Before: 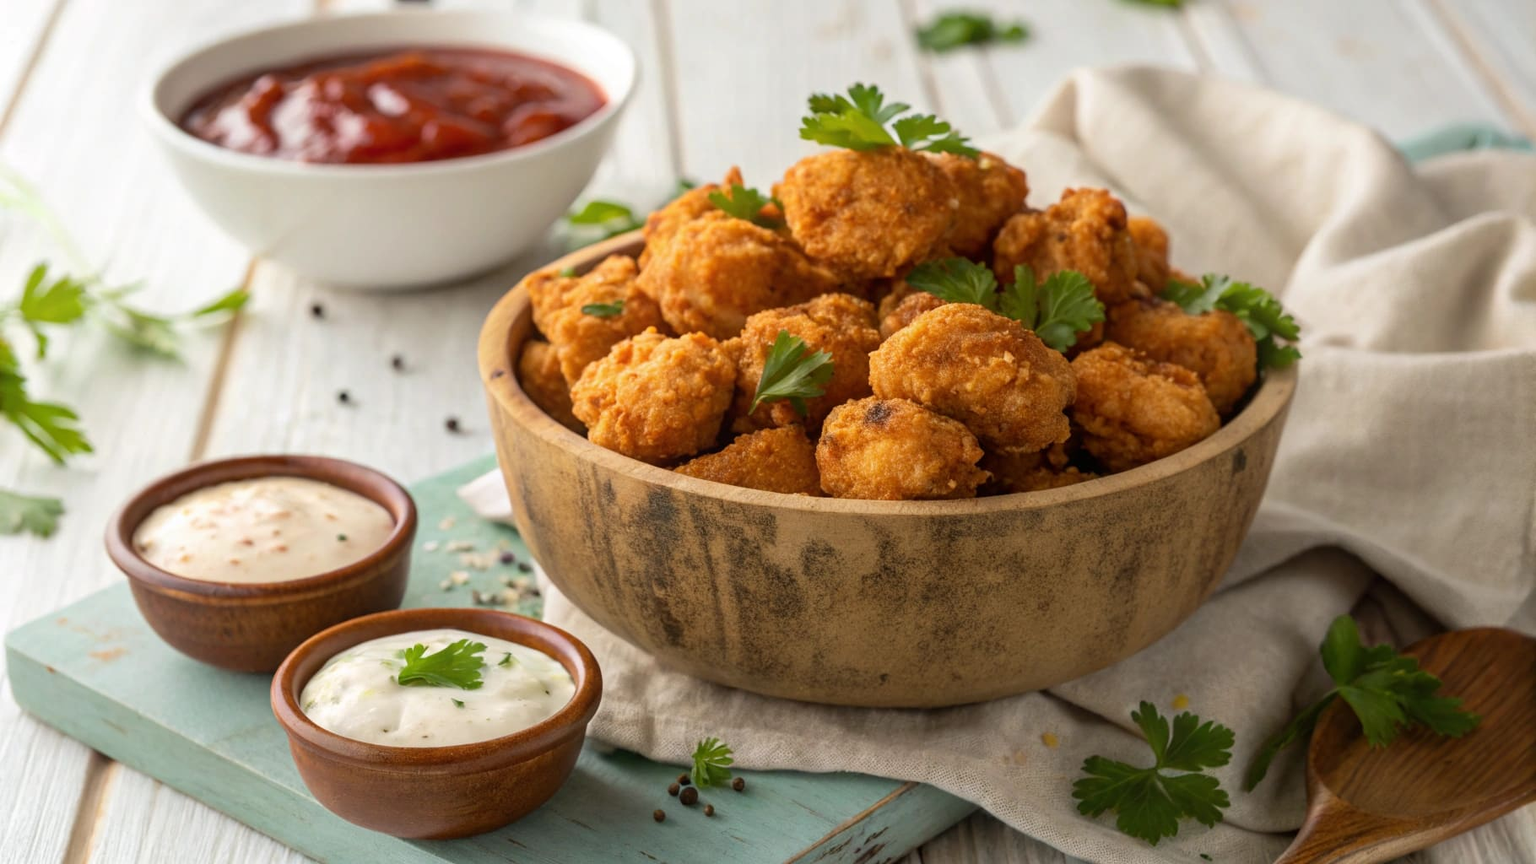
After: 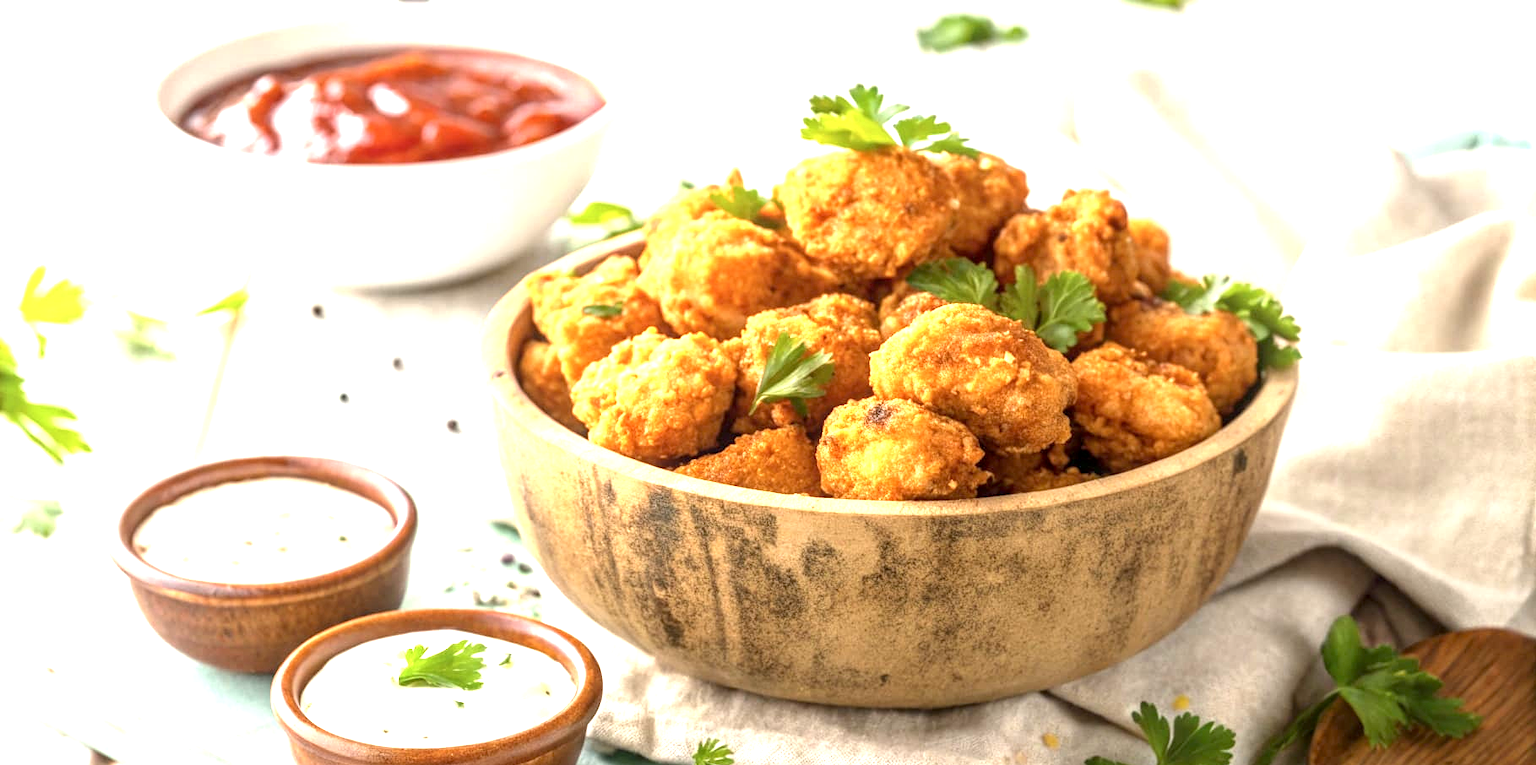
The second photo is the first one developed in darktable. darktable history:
crop and rotate: top 0%, bottom 11.416%
contrast brightness saturation: saturation -0.063
exposure: black level correction 0.001, exposure 1.647 EV, compensate exposure bias true, compensate highlight preservation false
local contrast: on, module defaults
